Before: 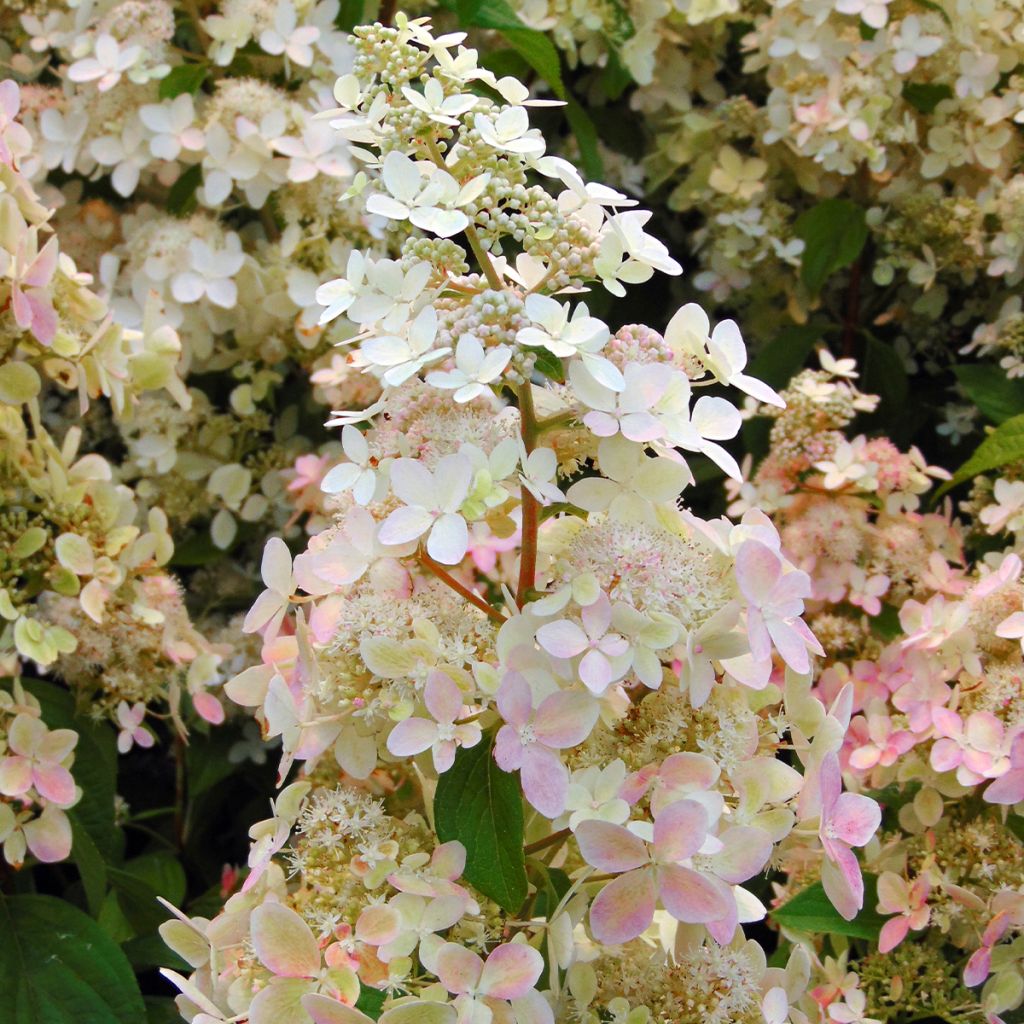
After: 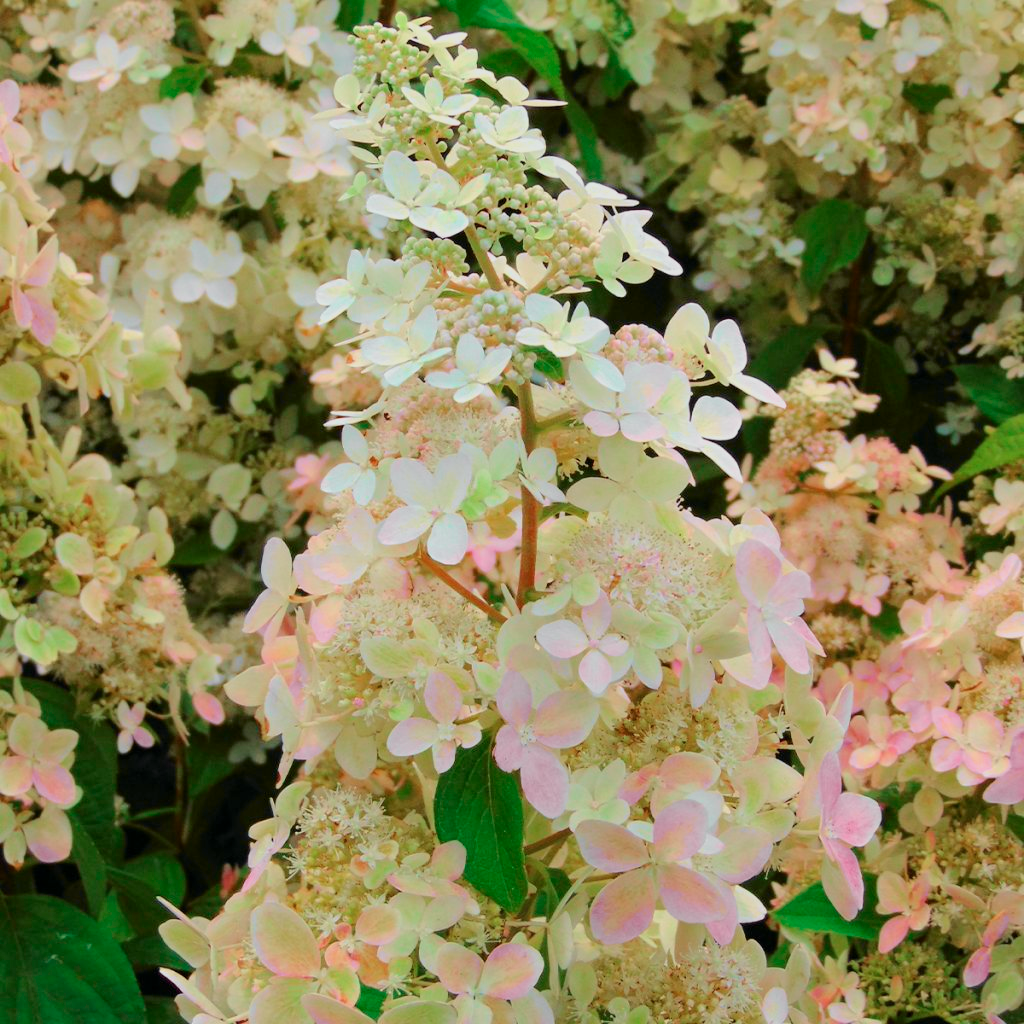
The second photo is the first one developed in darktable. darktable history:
tone curve: curves: ch0 [(0, 0) (0.402, 0.473) (0.673, 0.68) (0.899, 0.832) (0.999, 0.903)]; ch1 [(0, 0) (0.379, 0.262) (0.464, 0.425) (0.498, 0.49) (0.507, 0.5) (0.53, 0.532) (0.582, 0.583) (0.68, 0.672) (0.791, 0.748) (1, 0.896)]; ch2 [(0, 0) (0.199, 0.414) (0.438, 0.49) (0.496, 0.501) (0.515, 0.546) (0.577, 0.605) (0.632, 0.649) (0.717, 0.727) (0.845, 0.855) (0.998, 0.977)], color space Lab, independent channels, preserve colors none
